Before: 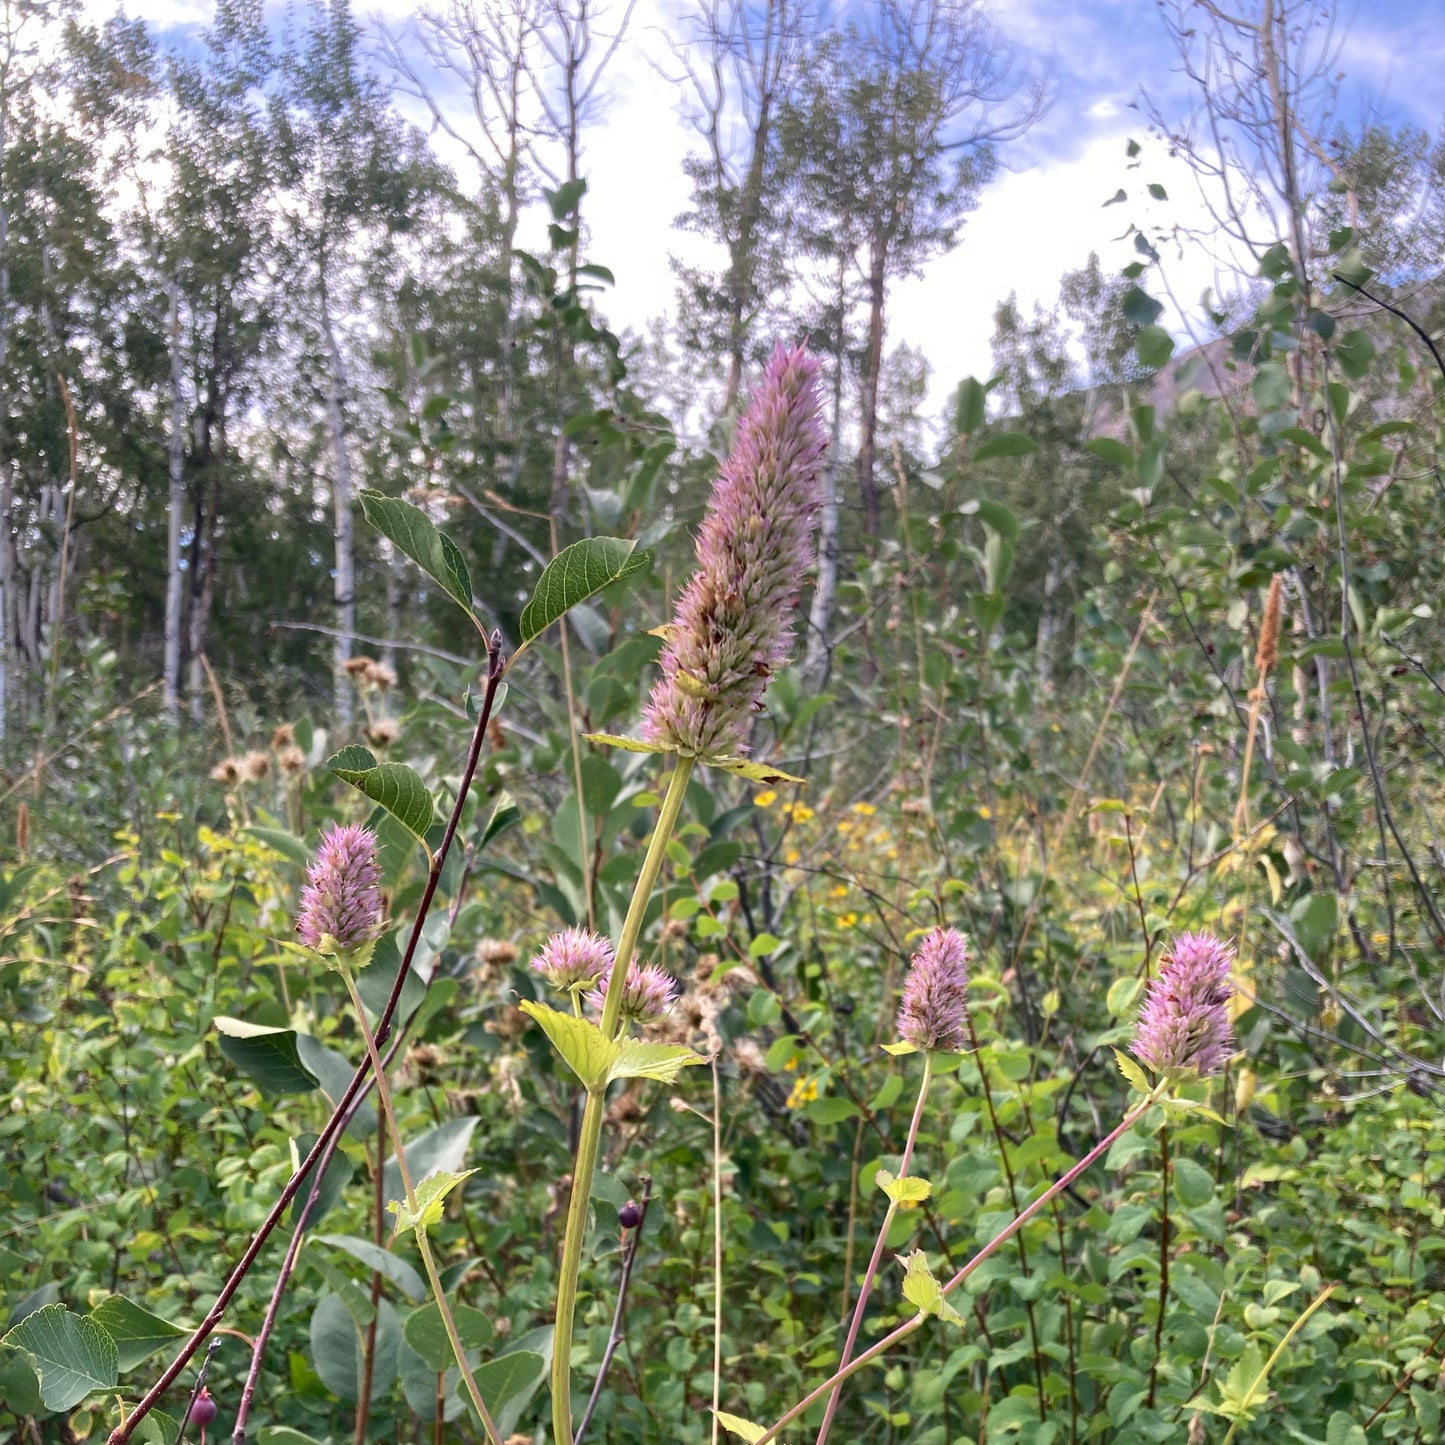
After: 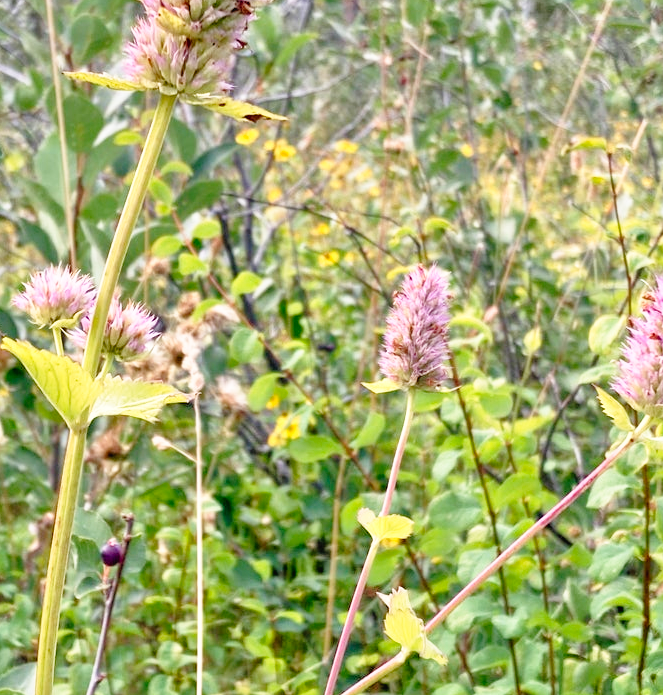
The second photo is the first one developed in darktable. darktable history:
tone curve: curves: ch0 [(0, 0.016) (0.11, 0.039) (0.259, 0.235) (0.383, 0.437) (0.499, 0.597) (0.733, 0.867) (0.843, 0.948) (1, 1)], preserve colors none
crop: left 35.881%, top 45.874%, right 18.224%, bottom 5.977%
tone equalizer: -7 EV 0.162 EV, -6 EV 0.62 EV, -5 EV 1.17 EV, -4 EV 1.3 EV, -3 EV 1.15 EV, -2 EV 0.6 EV, -1 EV 0.157 EV
